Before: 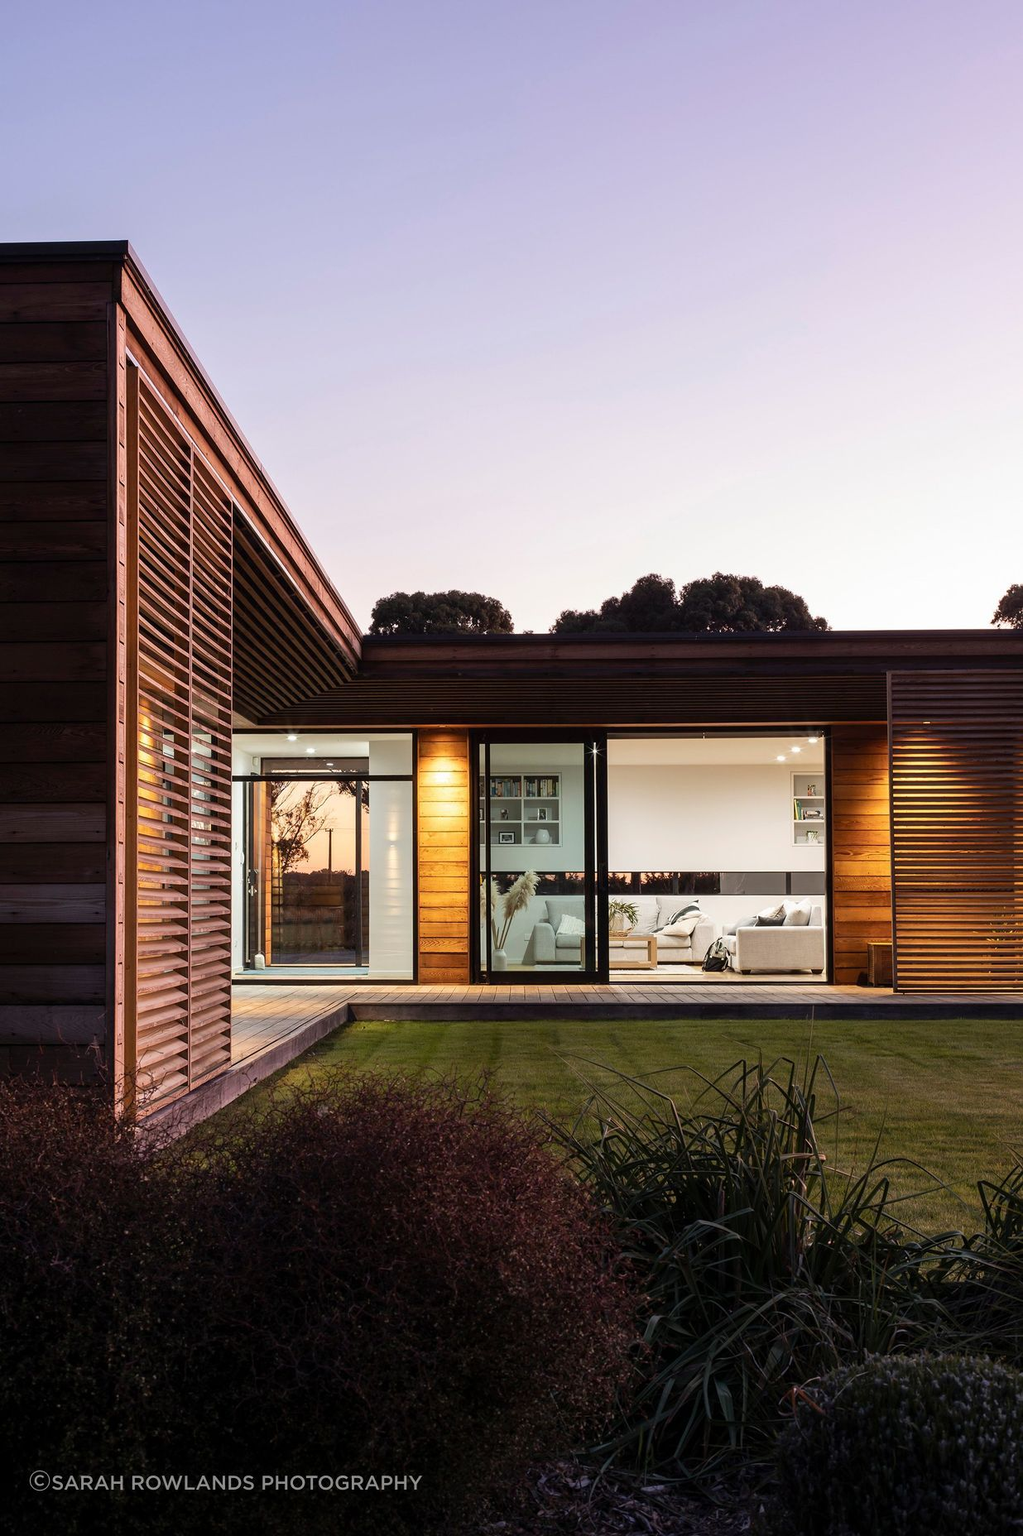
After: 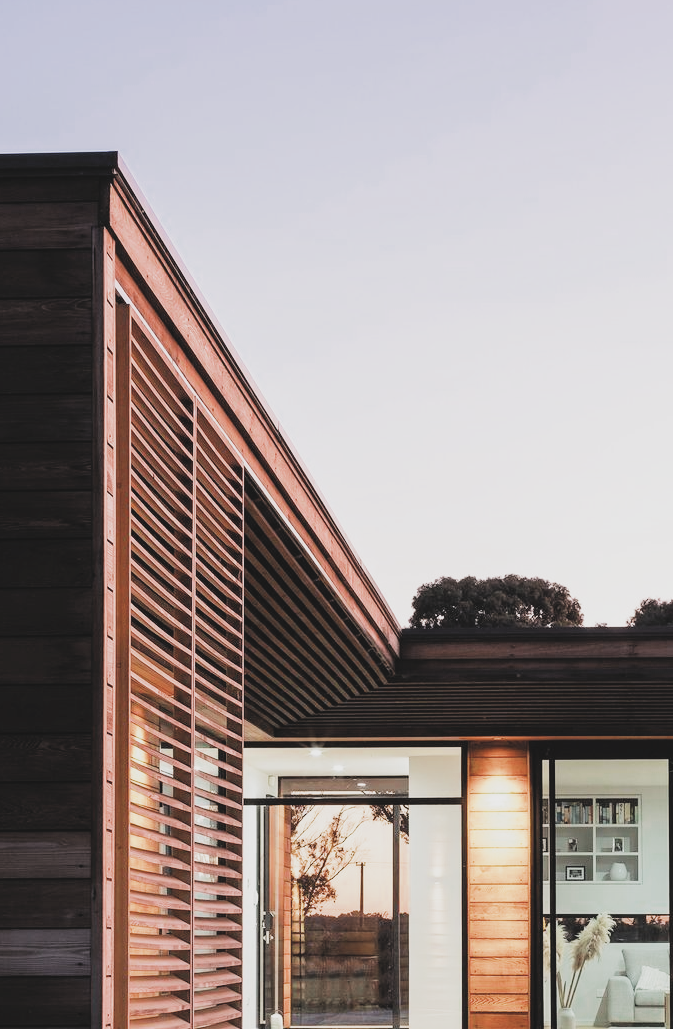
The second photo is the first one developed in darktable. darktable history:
crop and rotate: left 3.061%, top 7.506%, right 42.48%, bottom 37.034%
contrast brightness saturation: contrast -0.095, brightness 0.053, saturation 0.085
exposure: black level correction -0.006, exposure 1 EV, compensate highlight preservation false
color balance rgb: perceptual saturation grading › global saturation 19.978%
color zones: curves: ch0 [(0, 0.5) (0.125, 0.4) (0.25, 0.5) (0.375, 0.4) (0.5, 0.4) (0.625, 0.35) (0.75, 0.35) (0.875, 0.5)]; ch1 [(0, 0.35) (0.125, 0.45) (0.25, 0.35) (0.375, 0.35) (0.5, 0.35) (0.625, 0.35) (0.75, 0.45) (0.875, 0.35)]; ch2 [(0, 0.6) (0.125, 0.5) (0.25, 0.5) (0.375, 0.6) (0.5, 0.6) (0.625, 0.5) (0.75, 0.5) (0.875, 0.5)]
filmic rgb: black relative exposure -5.01 EV, white relative exposure 4 EV, threshold 3.02 EV, hardness 2.88, contrast 1.301, highlights saturation mix -9.4%, preserve chrominance RGB euclidean norm, color science v5 (2021), contrast in shadows safe, contrast in highlights safe, enable highlight reconstruction true
